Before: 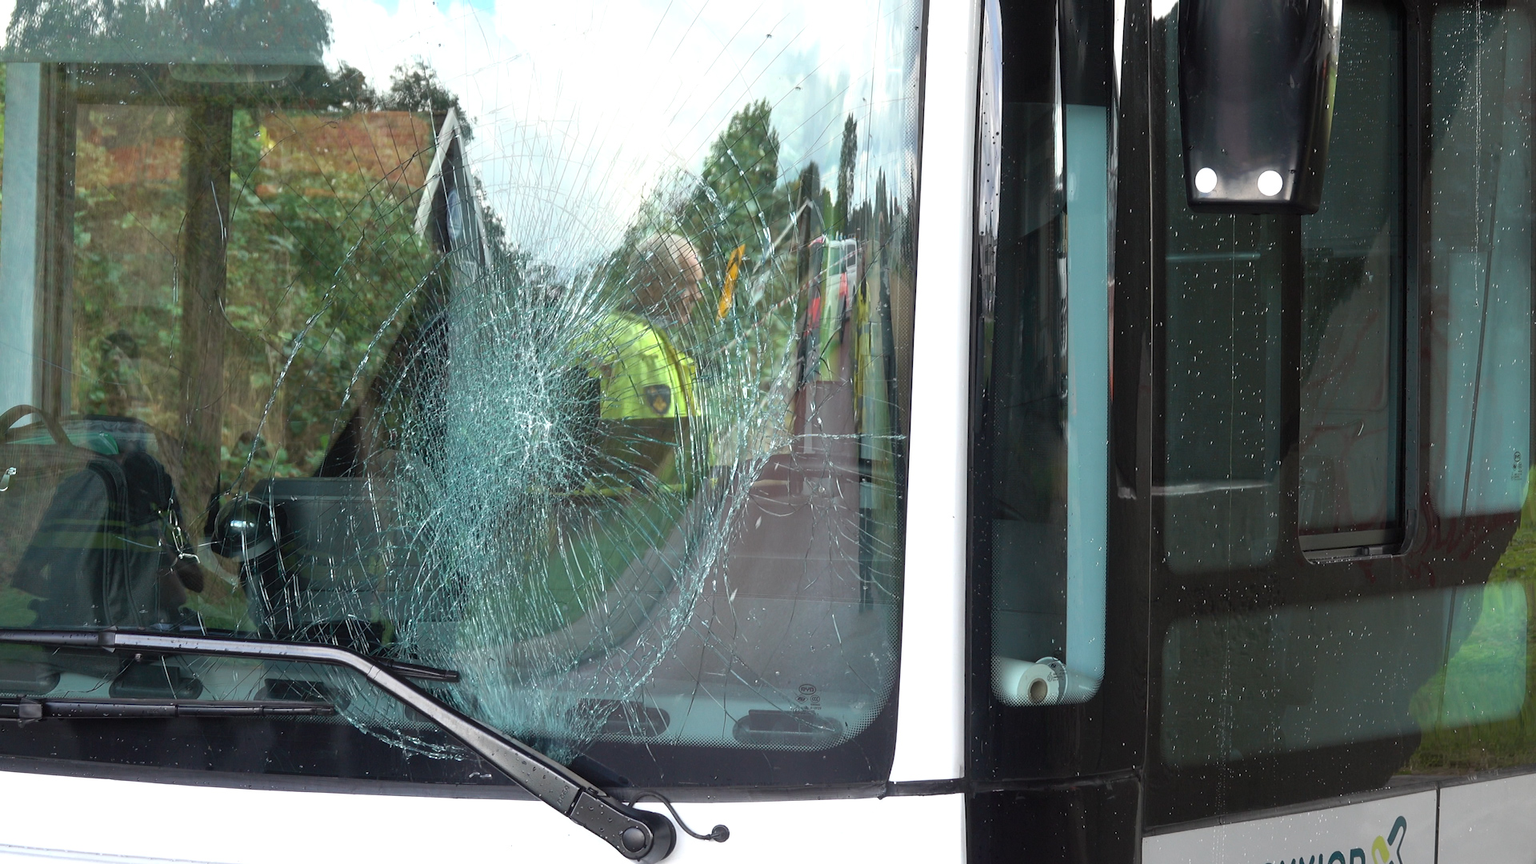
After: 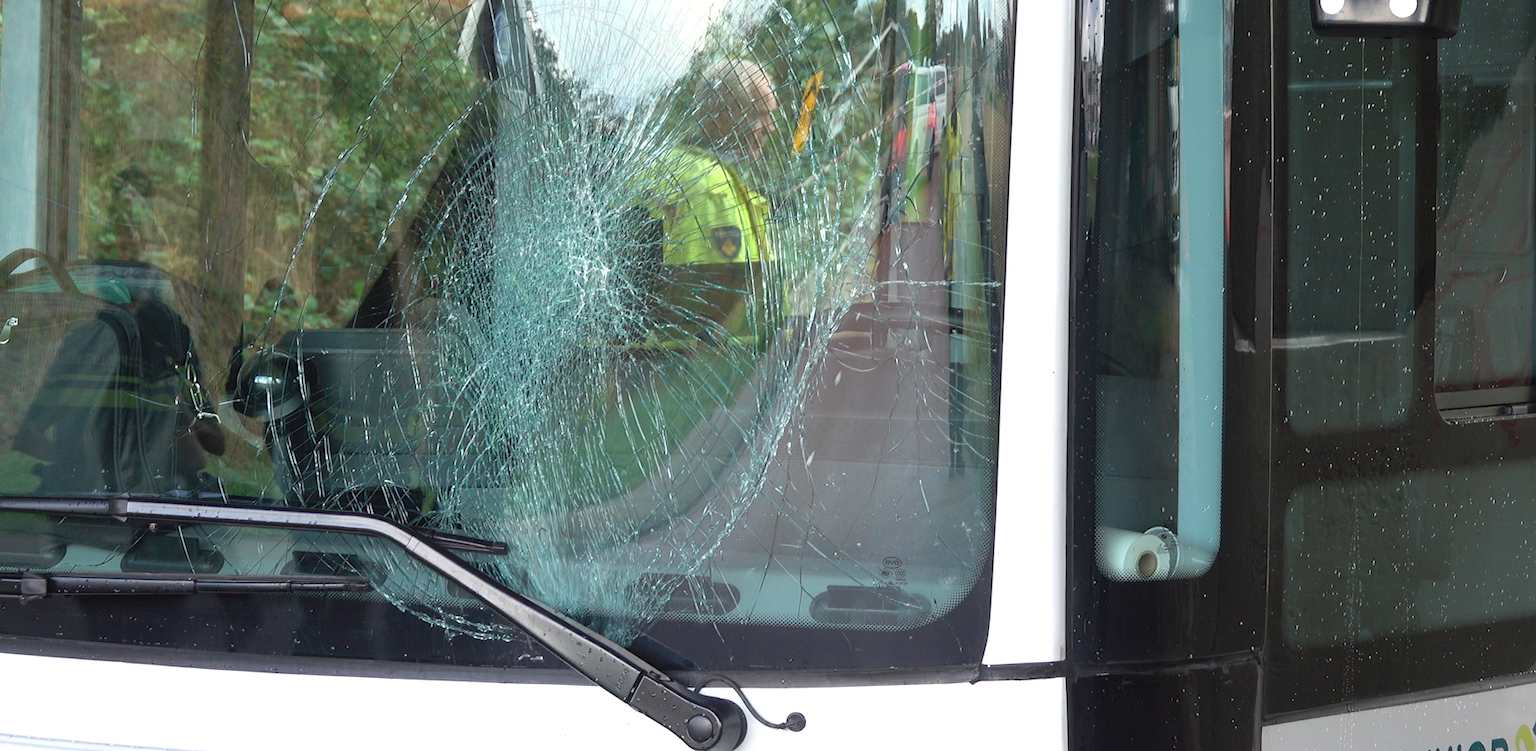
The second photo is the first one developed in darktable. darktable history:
levels: levels [0, 0.478, 1]
crop: top 20.916%, right 9.437%, bottom 0.316%
